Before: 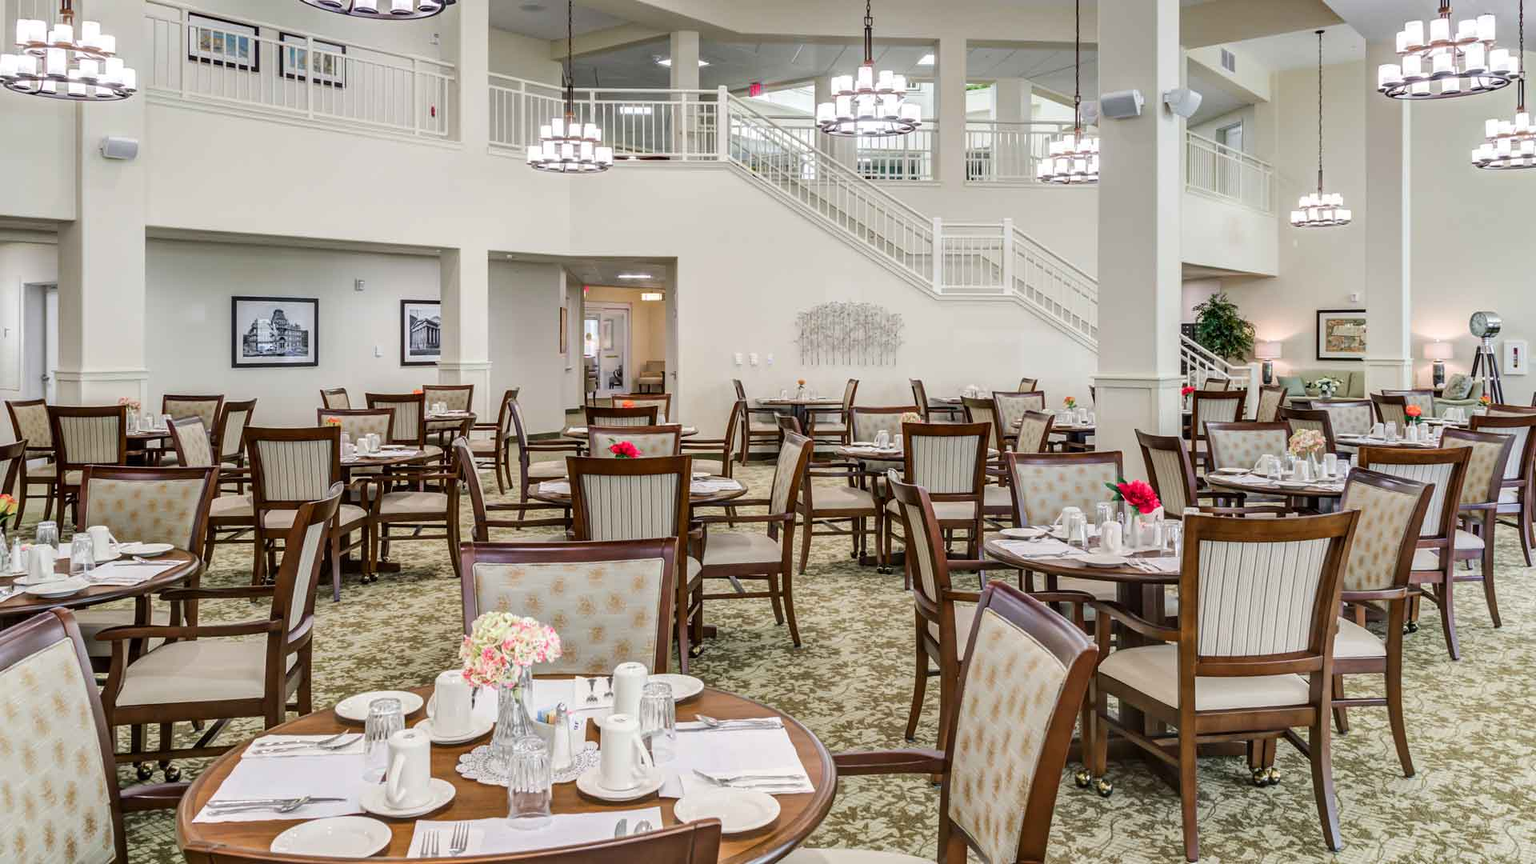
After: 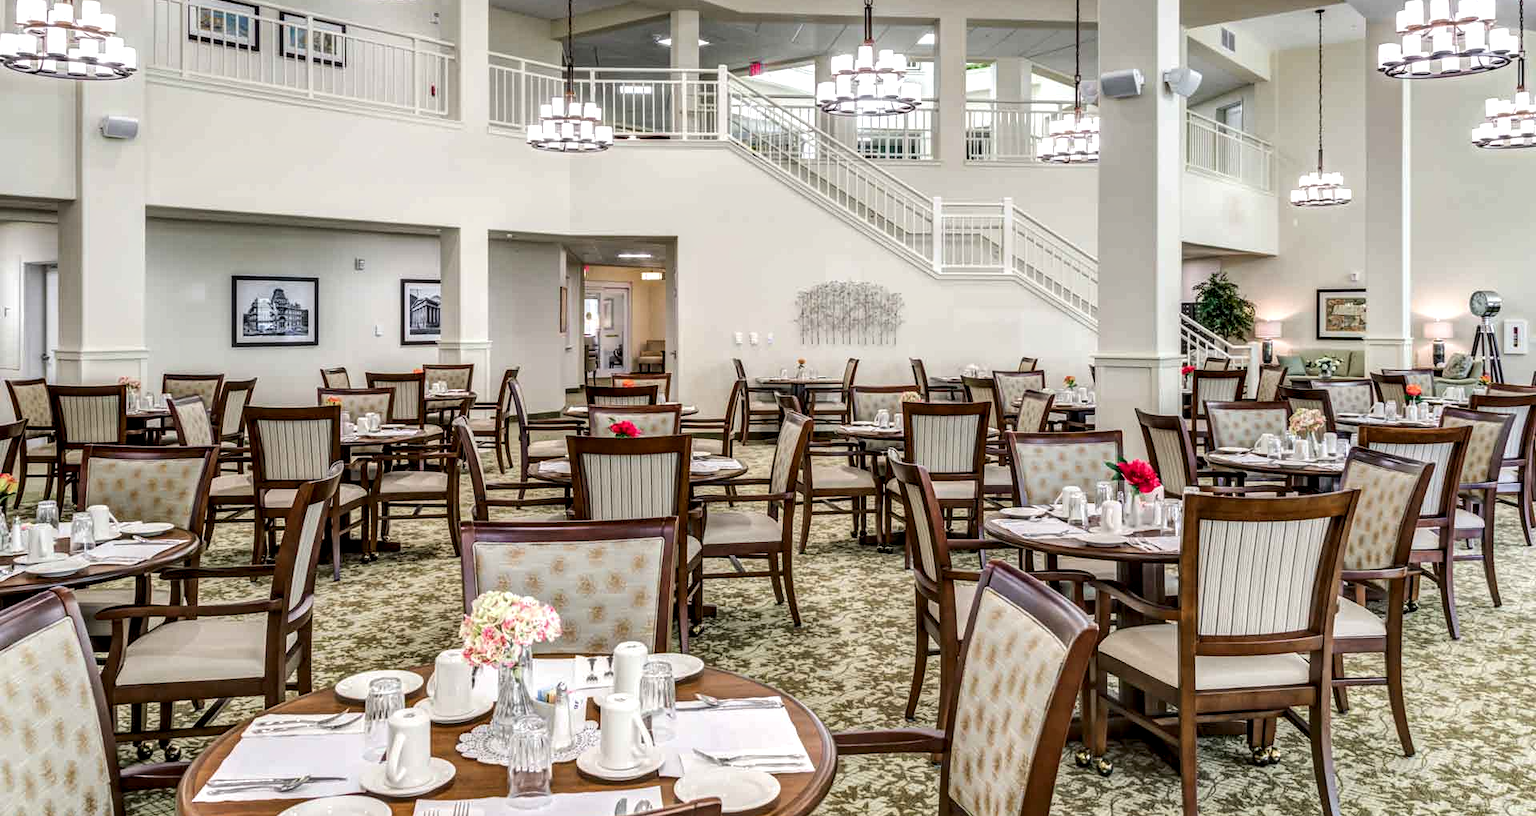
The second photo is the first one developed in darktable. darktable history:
color balance rgb: shadows lift › luminance -10%, highlights gain › luminance 10%, saturation formula JzAzBz (2021)
crop and rotate: top 2.479%, bottom 3.018%
local contrast: detail 142%
